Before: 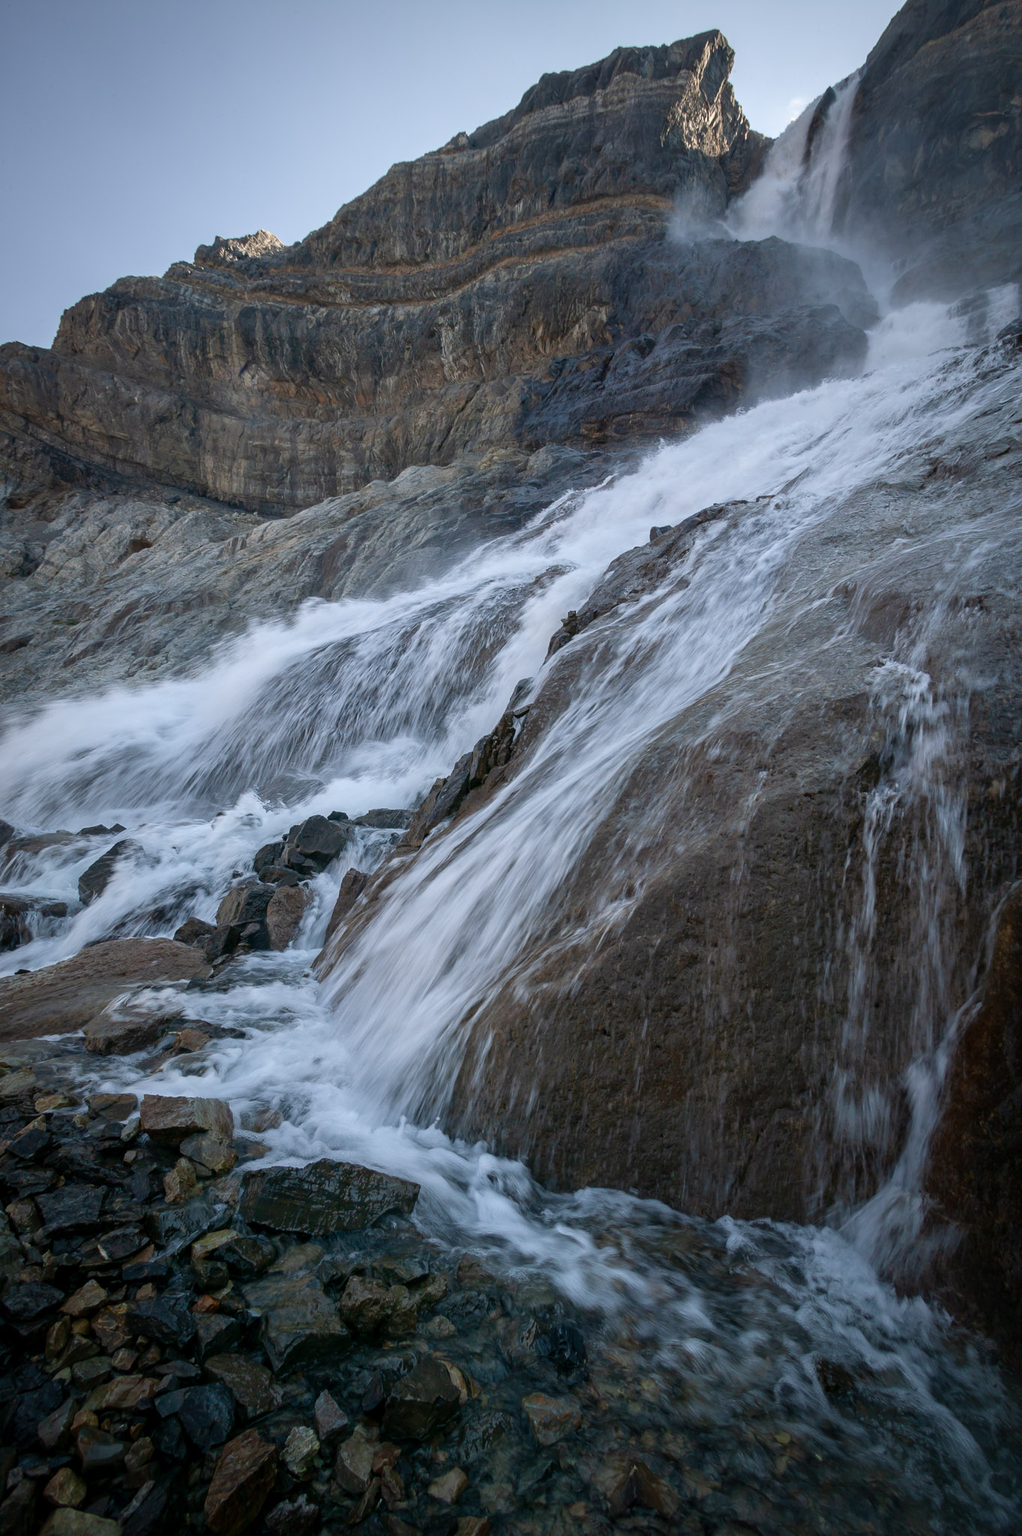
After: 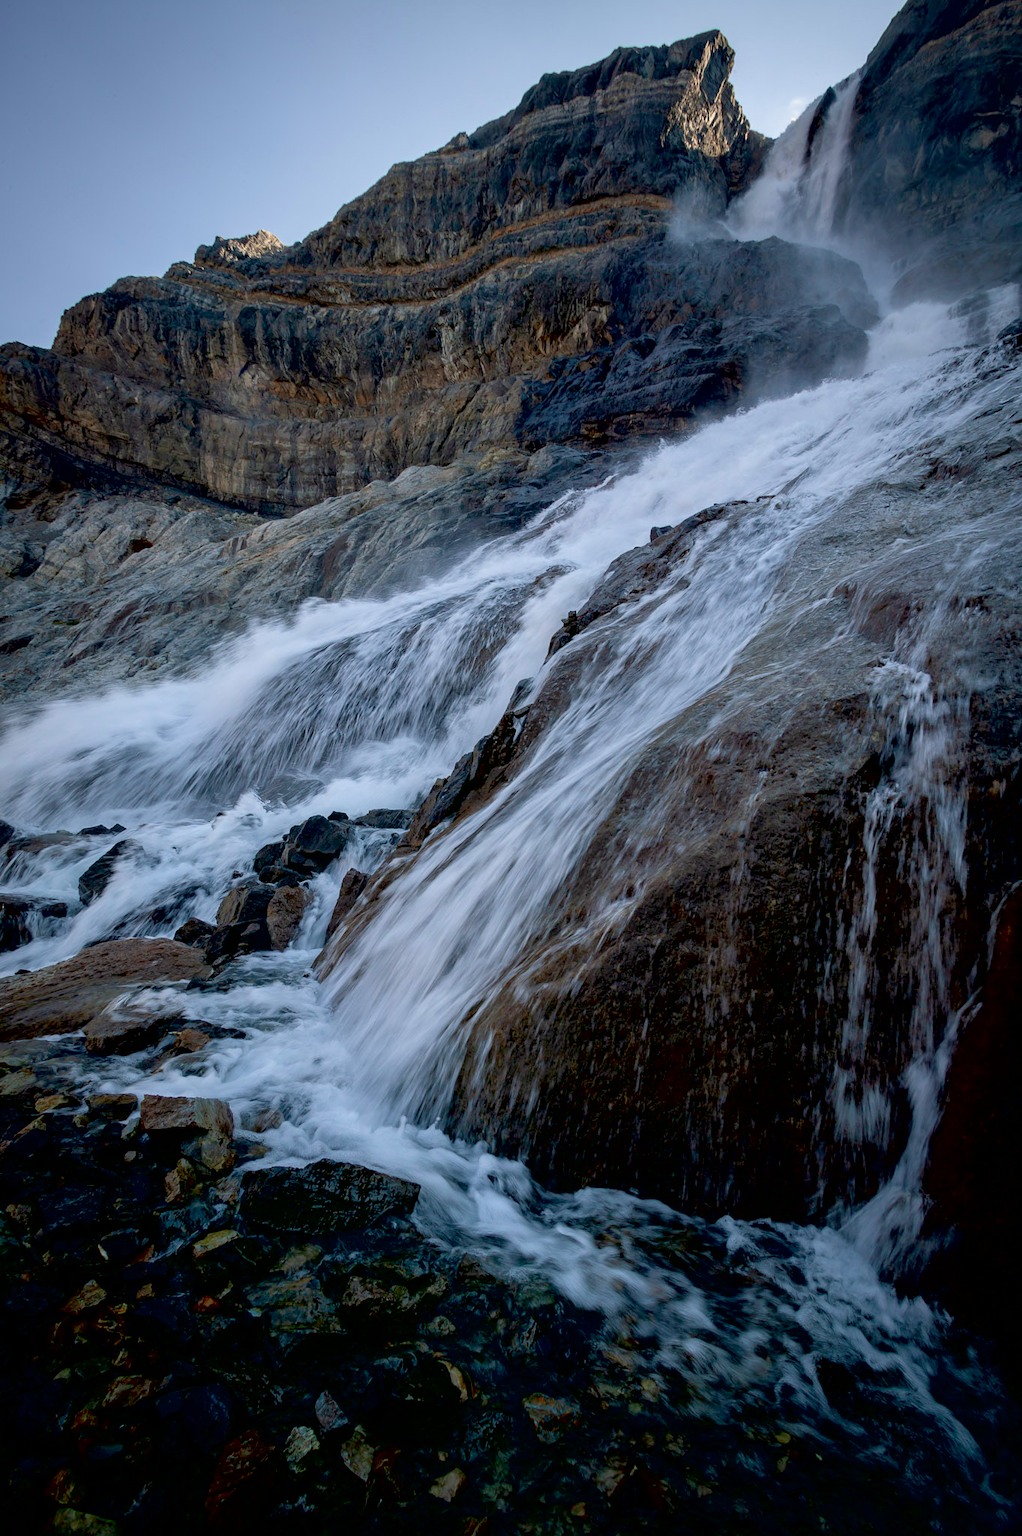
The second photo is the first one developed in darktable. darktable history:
shadows and highlights: shadows 25.28, highlights -23.72
exposure: black level correction 0.029, exposure -0.075 EV, compensate highlight preservation false
velvia: strength 21.82%
